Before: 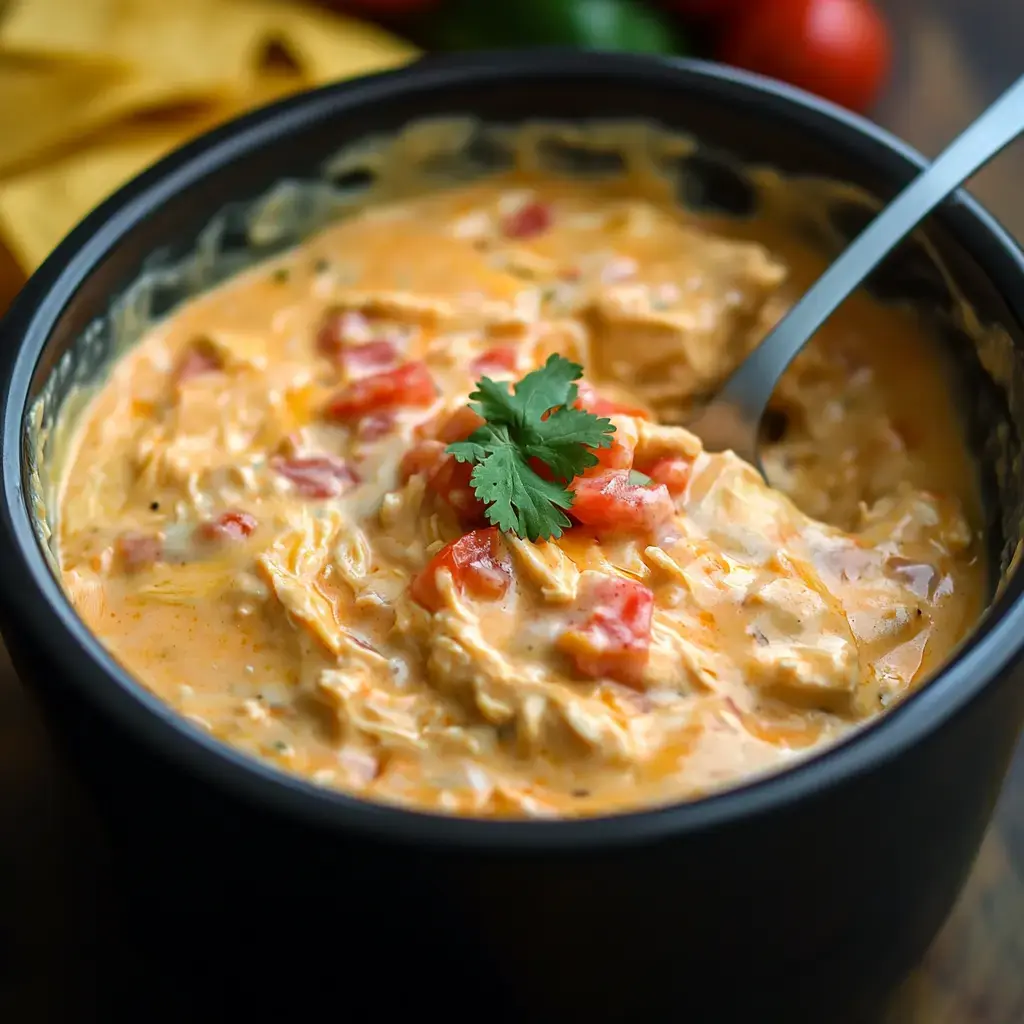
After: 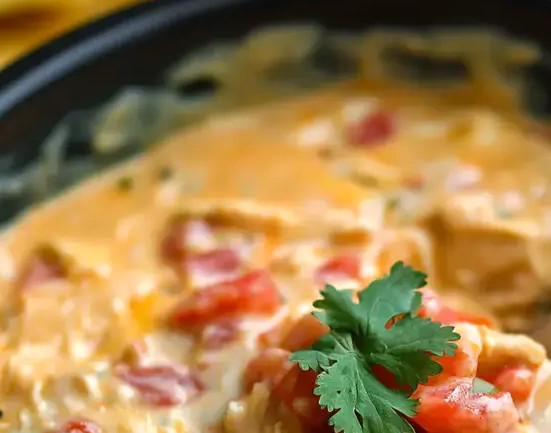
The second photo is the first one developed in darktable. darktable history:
crop: left 15.306%, top 9.065%, right 30.789%, bottom 48.638%
levels: levels [0, 0.492, 0.984]
